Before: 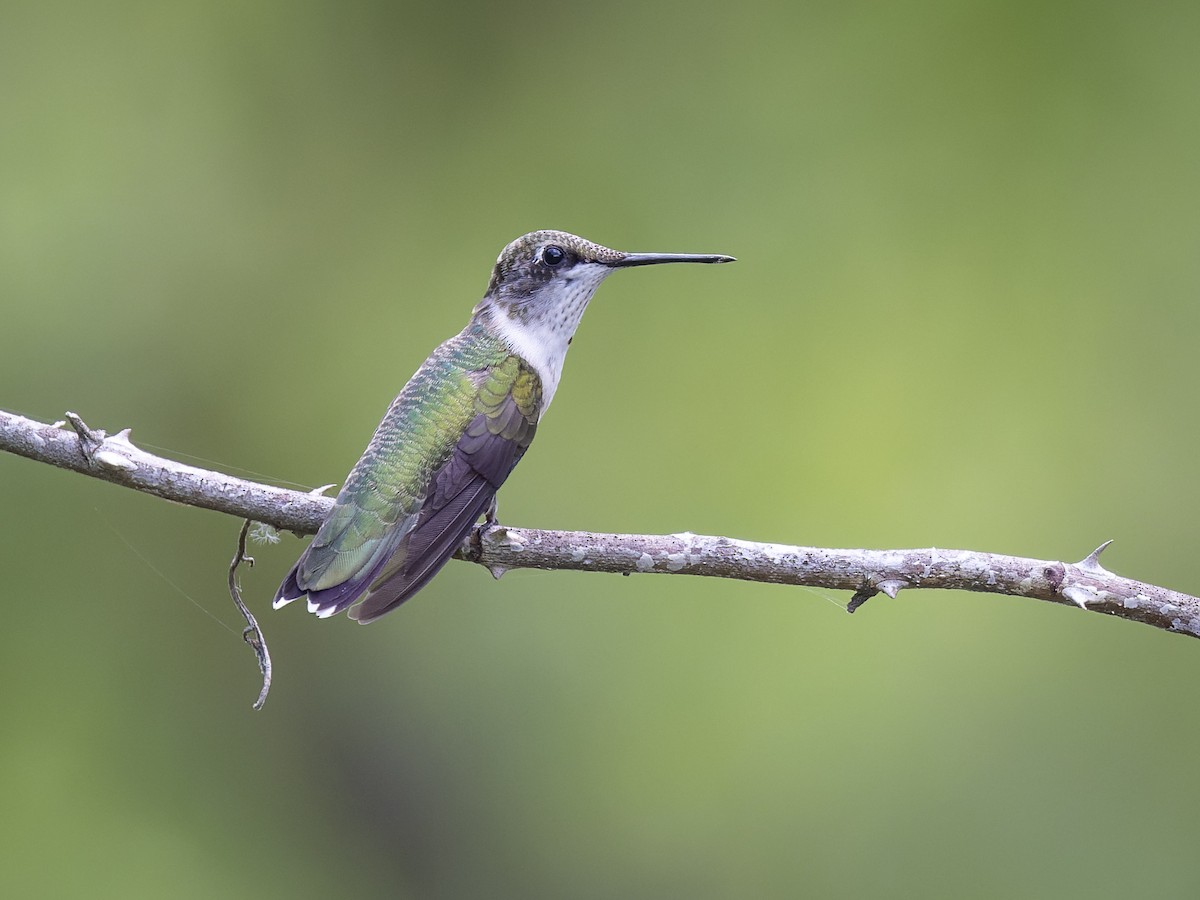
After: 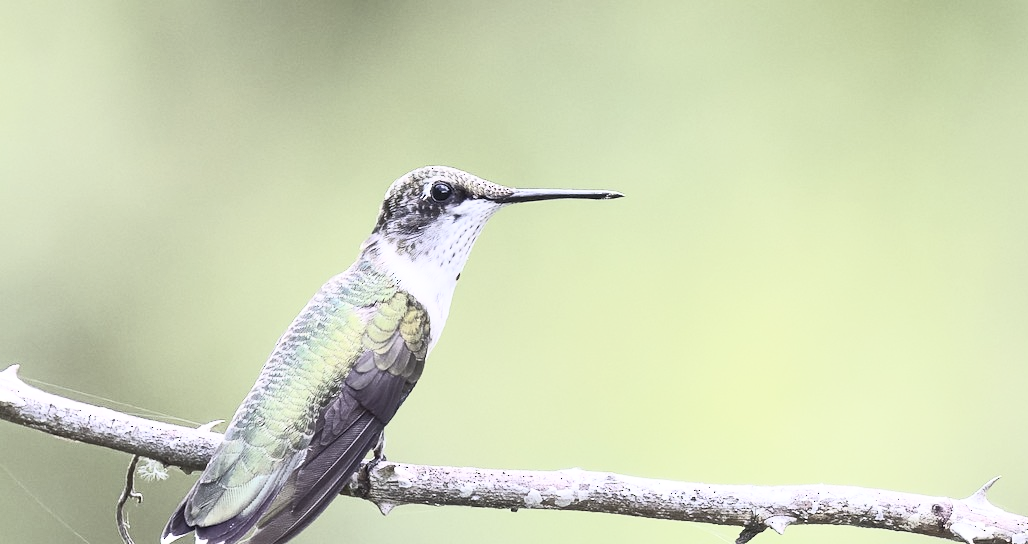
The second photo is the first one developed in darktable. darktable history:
contrast brightness saturation: contrast 0.57, brightness 0.57, saturation -0.34
crop and rotate: left 9.345%, top 7.22%, right 4.982%, bottom 32.331%
